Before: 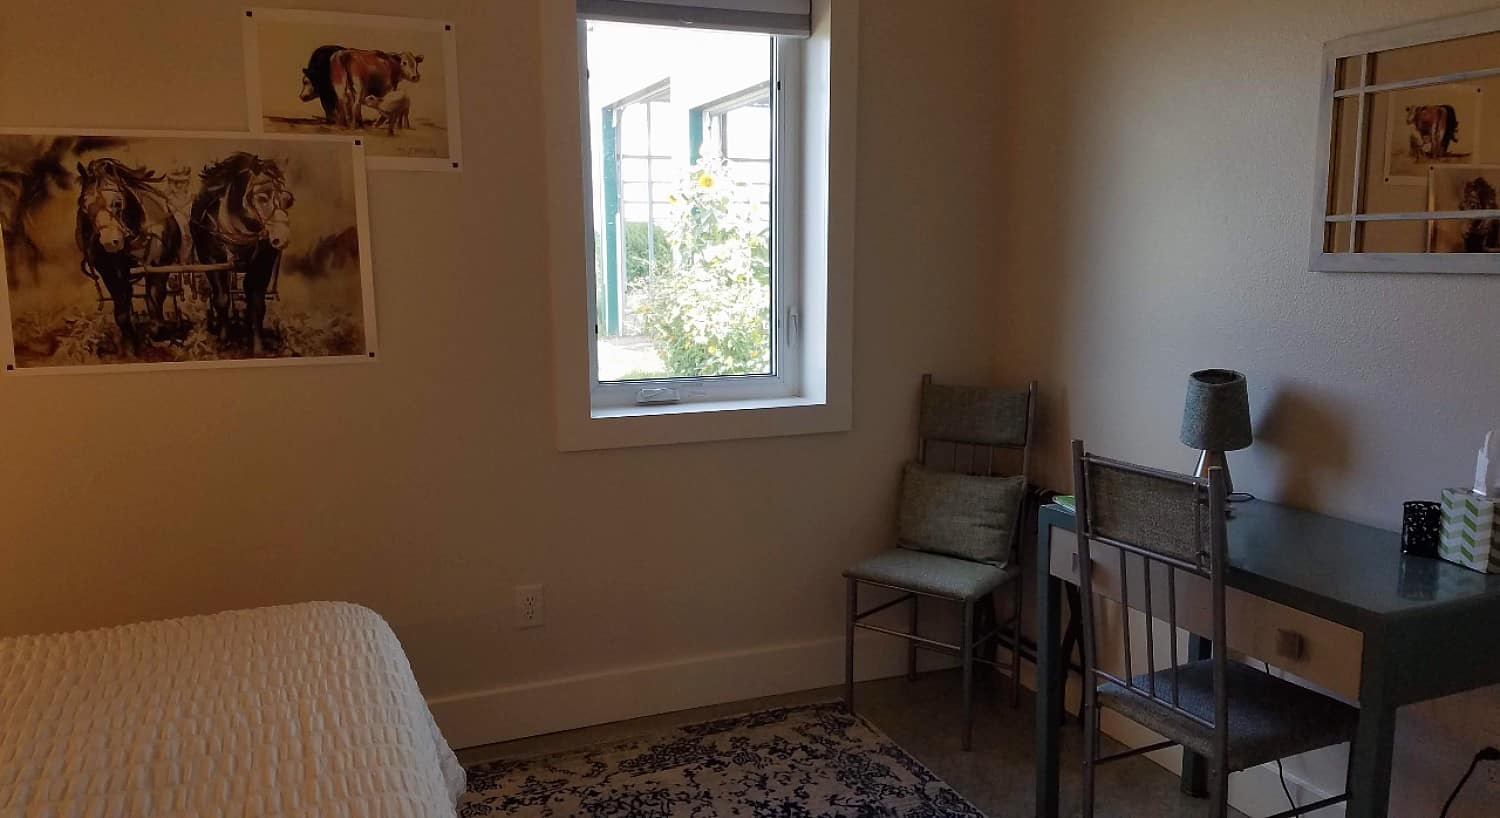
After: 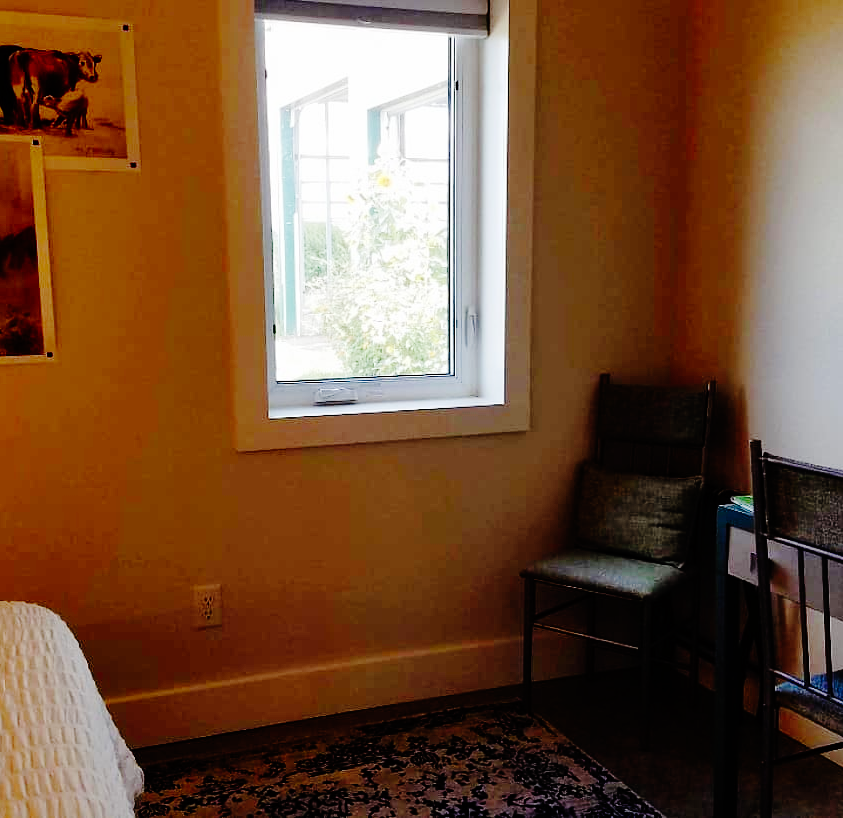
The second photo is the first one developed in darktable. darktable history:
base curve: curves: ch0 [(0, 0) (0.036, 0.01) (0.123, 0.254) (0.258, 0.504) (0.507, 0.748) (1, 1)], preserve colors none
crop: left 21.496%, right 22.254%
